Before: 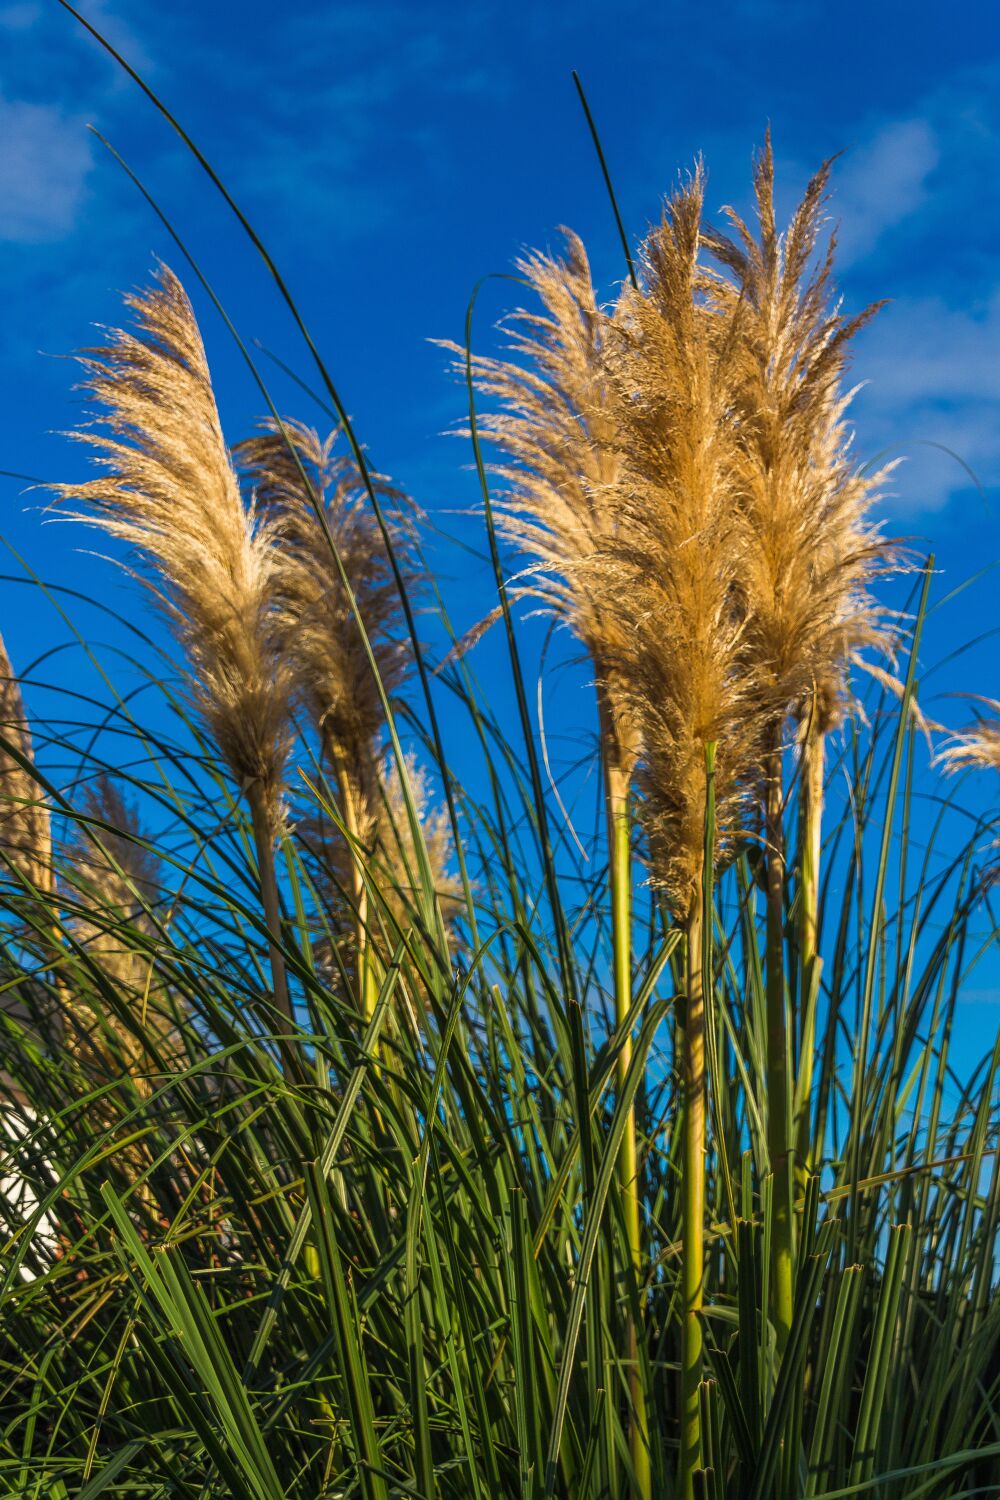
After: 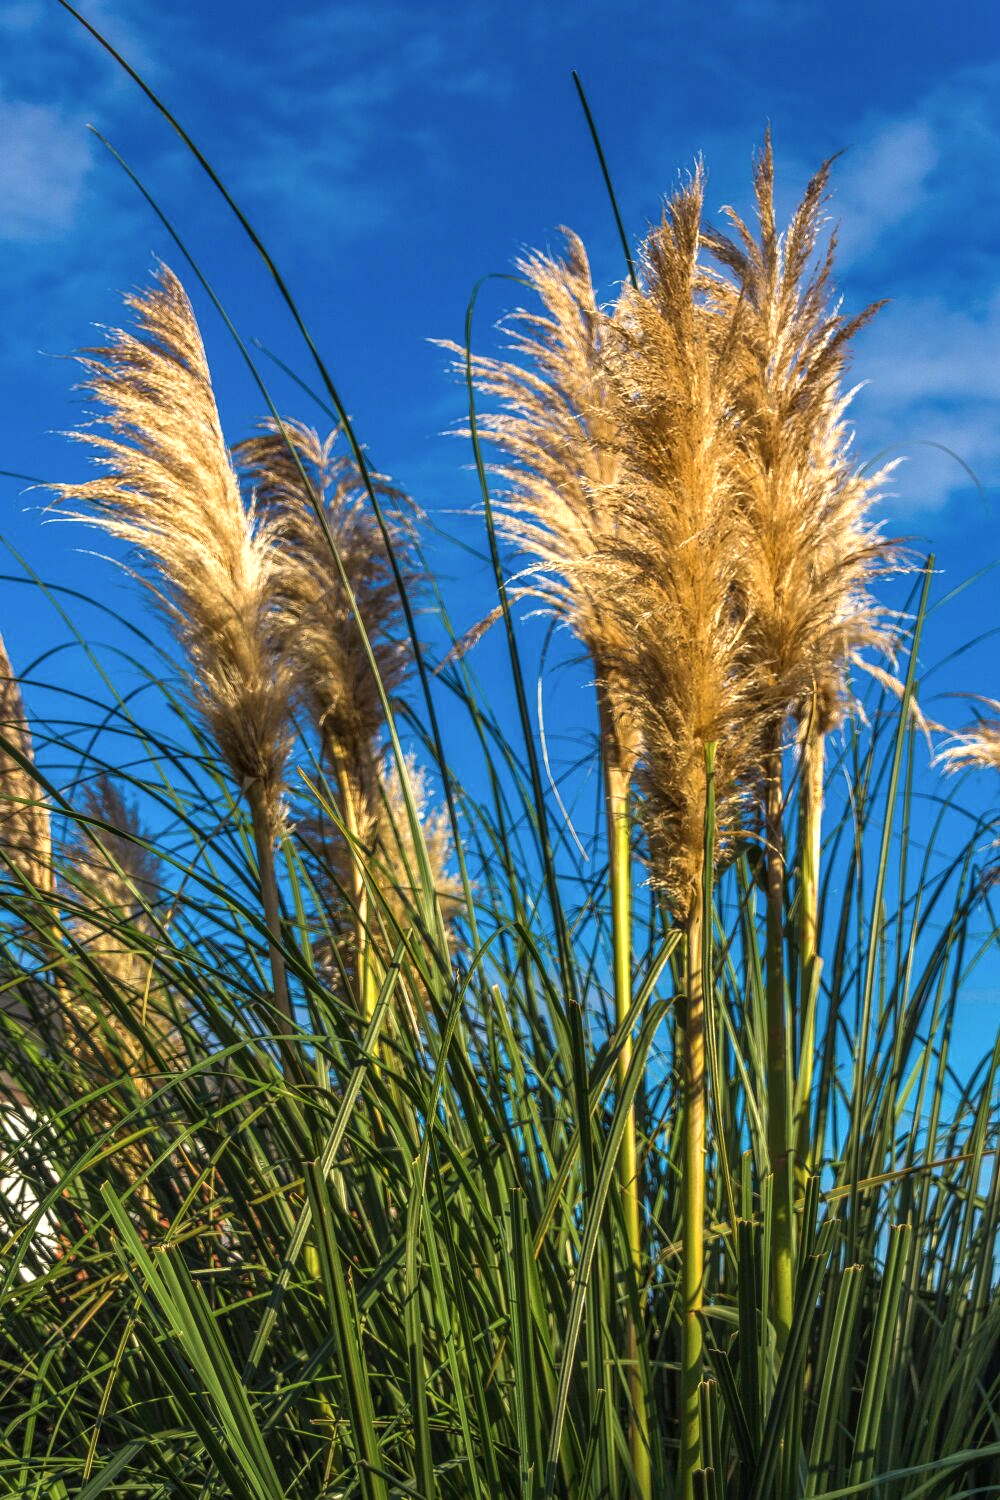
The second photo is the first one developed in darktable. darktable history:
local contrast: on, module defaults
contrast brightness saturation: contrast -0.085, brightness -0.044, saturation -0.112
exposure: exposure 0.559 EV, compensate highlight preservation false
